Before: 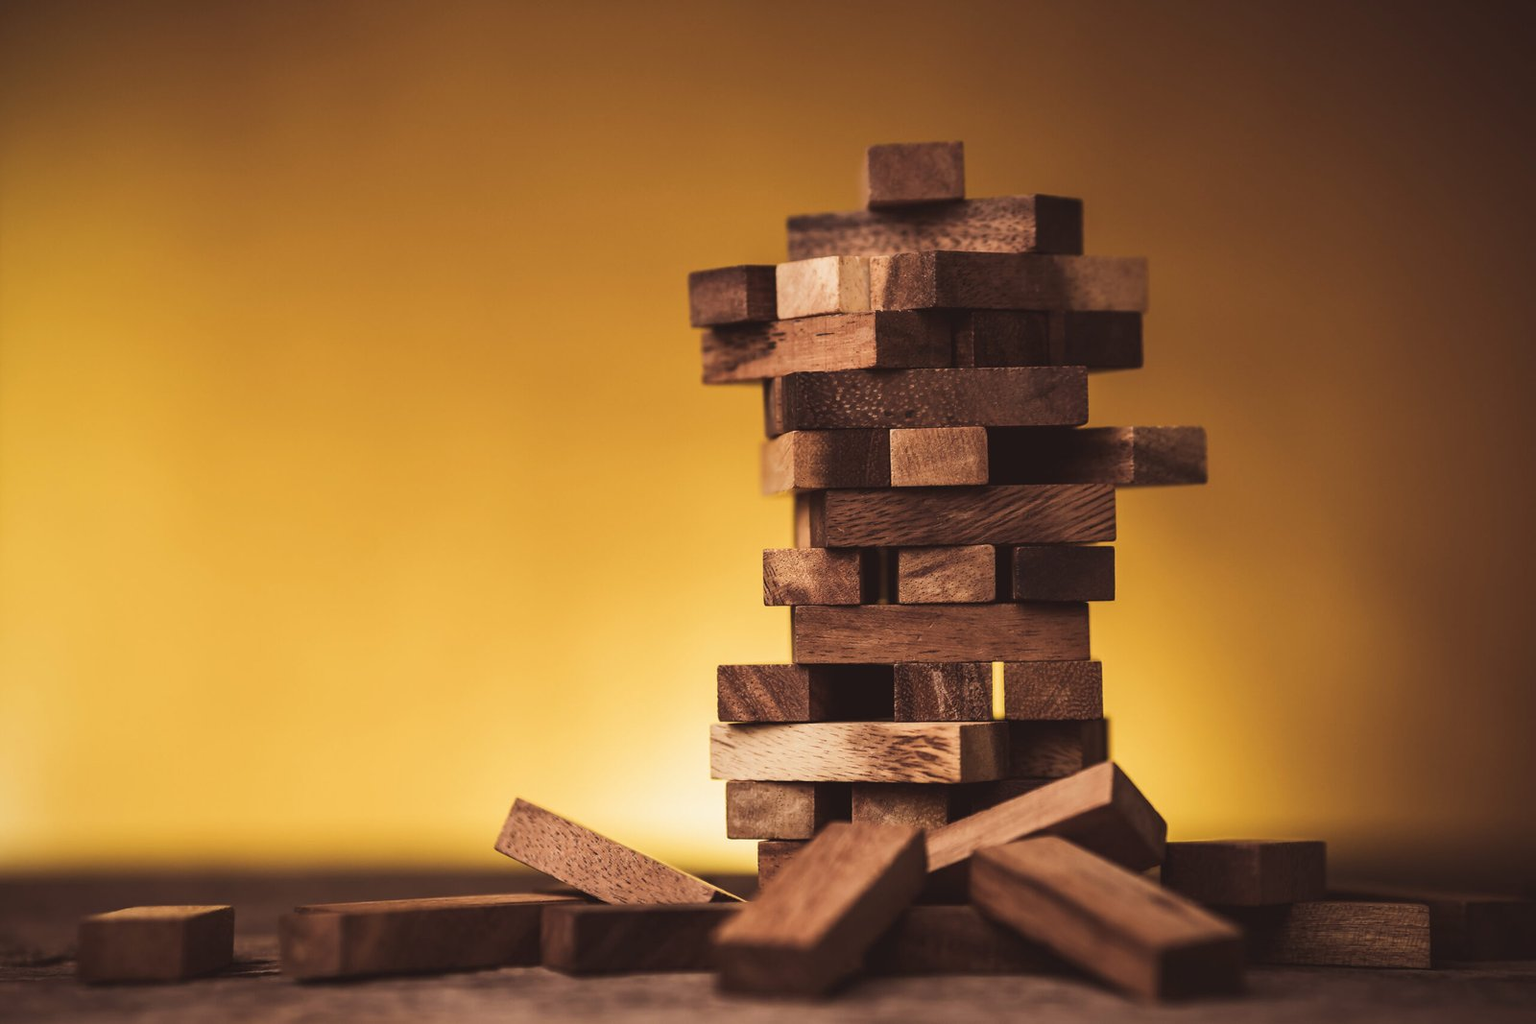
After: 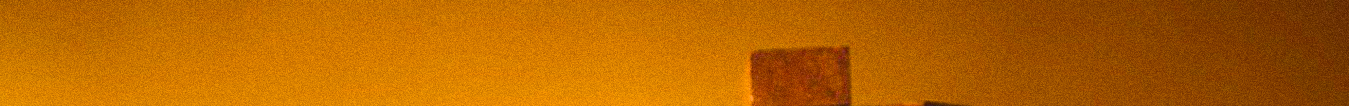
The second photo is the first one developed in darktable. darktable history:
shadows and highlights: shadows 32, highlights -32, soften with gaussian
sharpen: on, module defaults
crop and rotate: left 9.644%, top 9.491%, right 6.021%, bottom 80.509%
exposure: exposure 0.4 EV, compensate highlight preservation false
color balance rgb: linear chroma grading › shadows 10%, linear chroma grading › highlights 10%, linear chroma grading › global chroma 15%, linear chroma grading › mid-tones 15%, perceptual saturation grading › global saturation 40%, perceptual saturation grading › highlights -25%, perceptual saturation grading › mid-tones 35%, perceptual saturation grading › shadows 35%, perceptual brilliance grading › global brilliance 11.29%, global vibrance 11.29%
grain: coarseness 0.09 ISO, strength 40%
